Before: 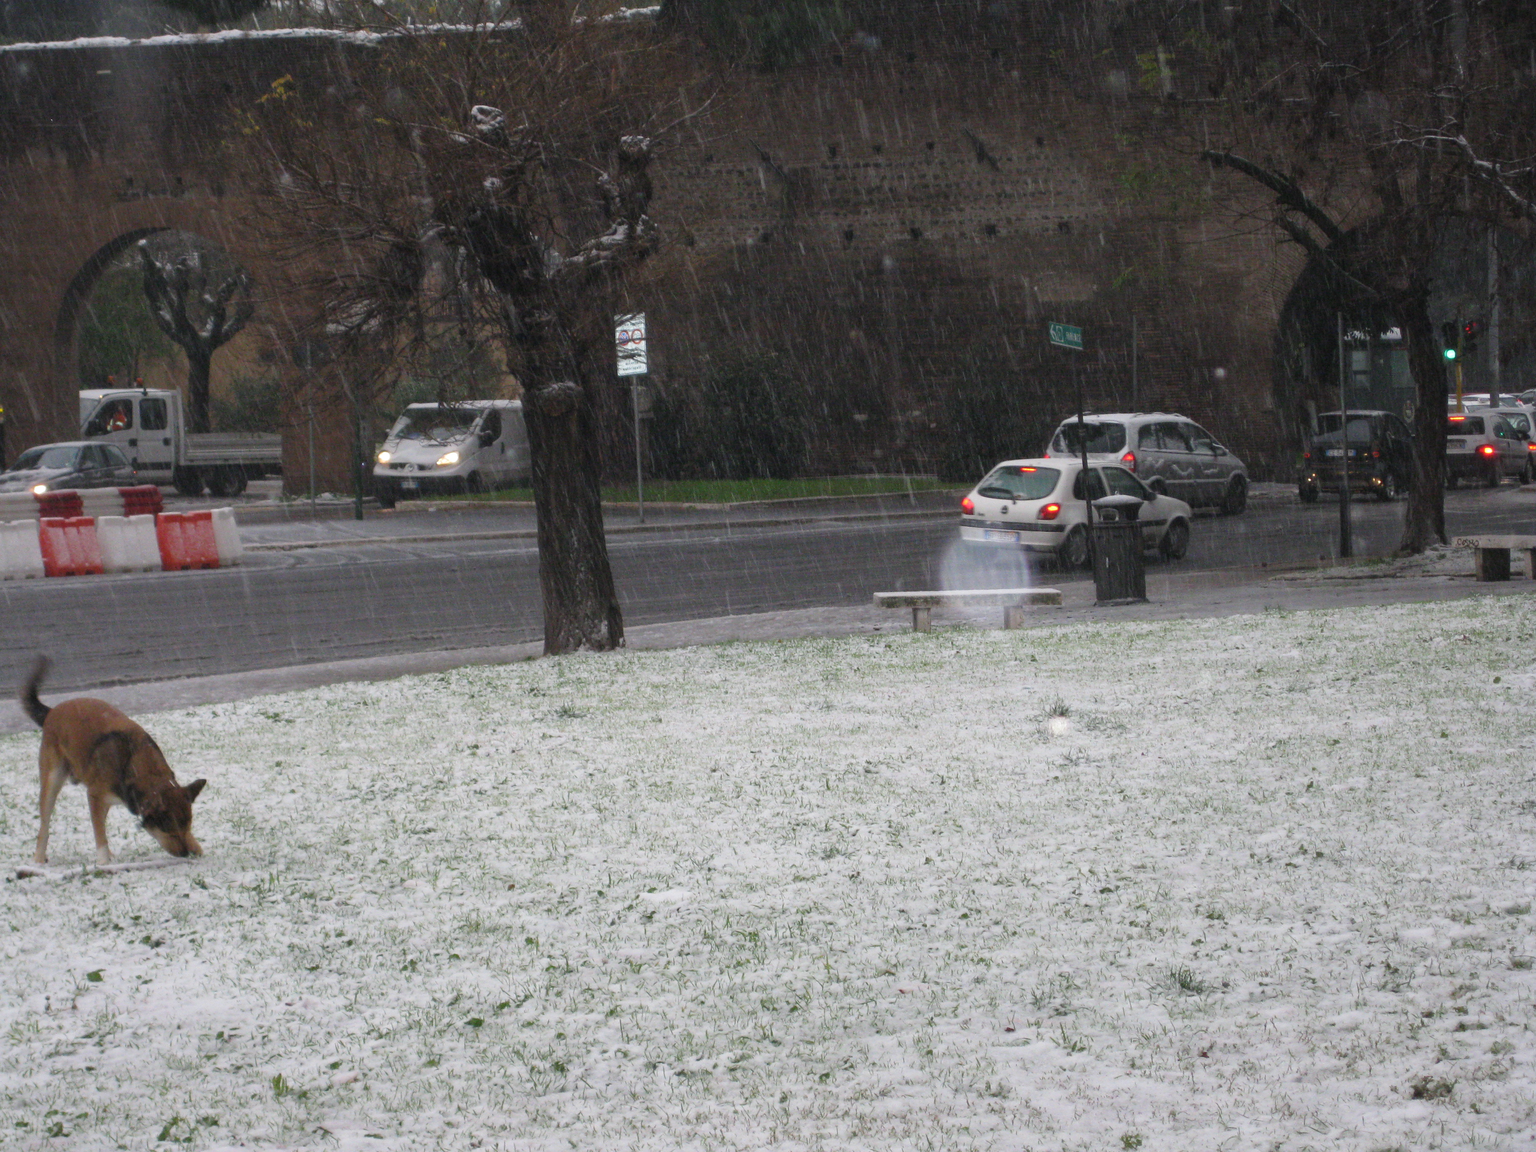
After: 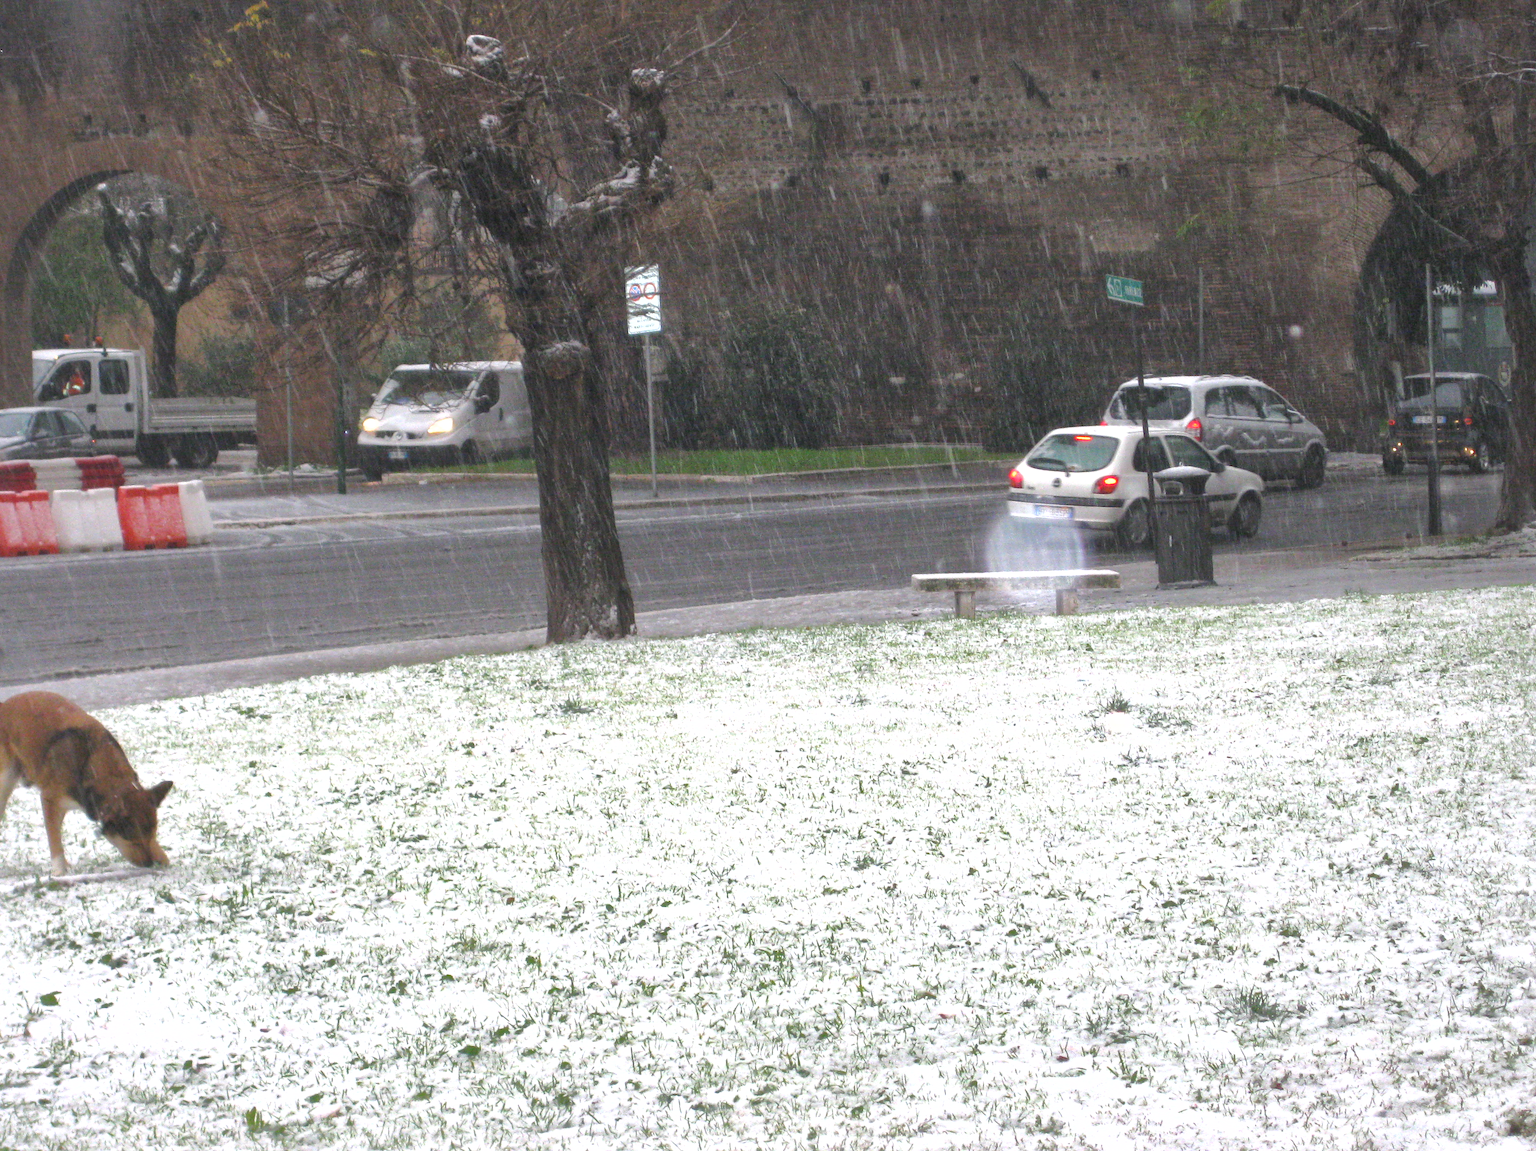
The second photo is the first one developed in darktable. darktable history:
shadows and highlights: on, module defaults
exposure: black level correction 0, exposure 0.953 EV, compensate exposure bias true, compensate highlight preservation false
crop: left 3.305%, top 6.436%, right 6.389%, bottom 3.258%
